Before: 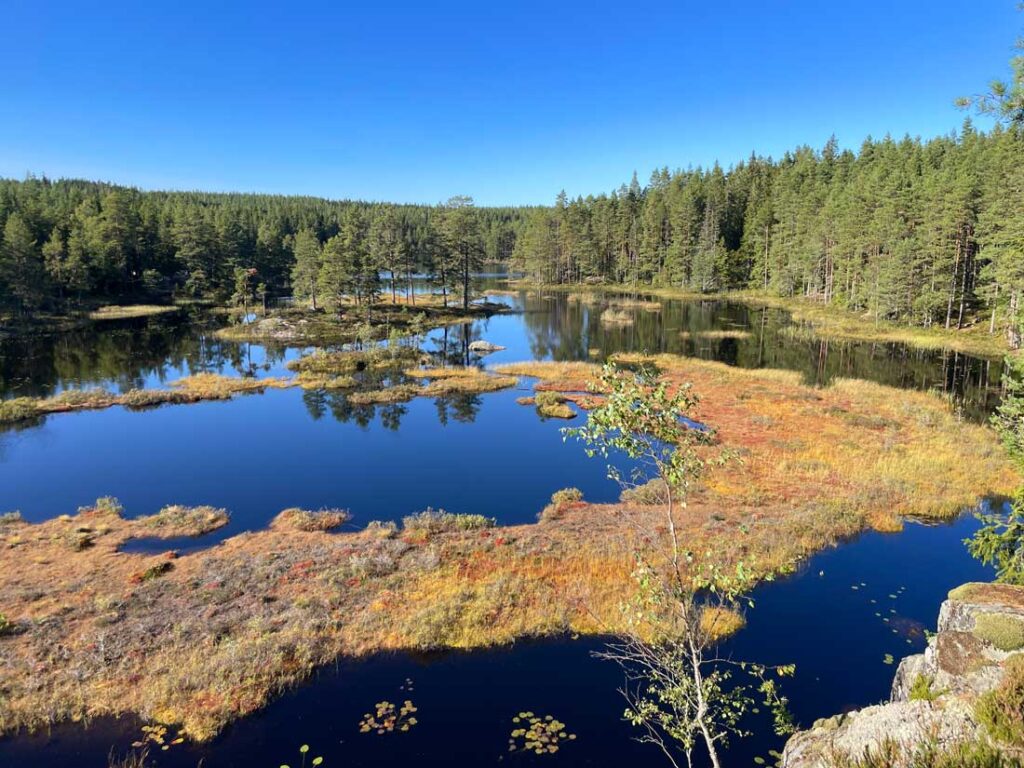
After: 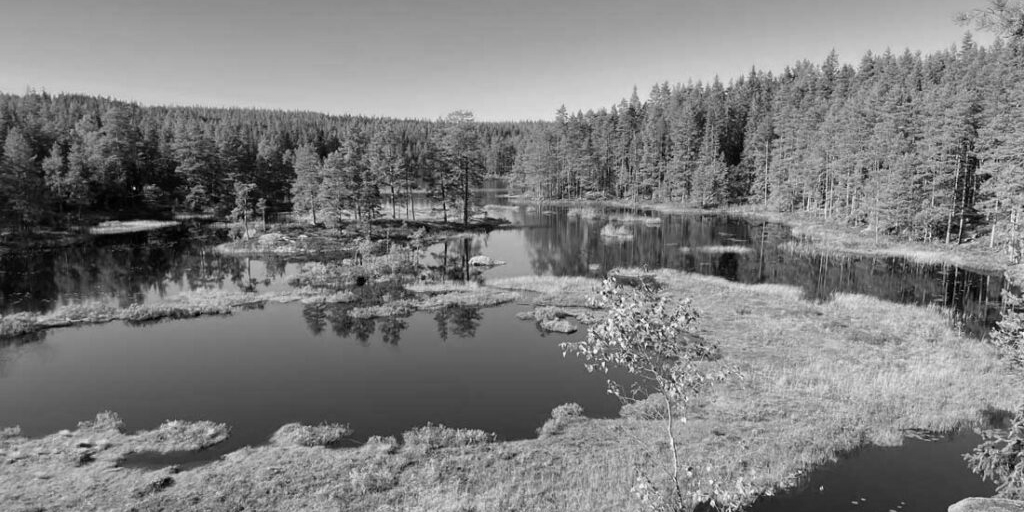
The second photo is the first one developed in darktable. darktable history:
crop: top 11.166%, bottom 22.168%
monochrome: on, module defaults
